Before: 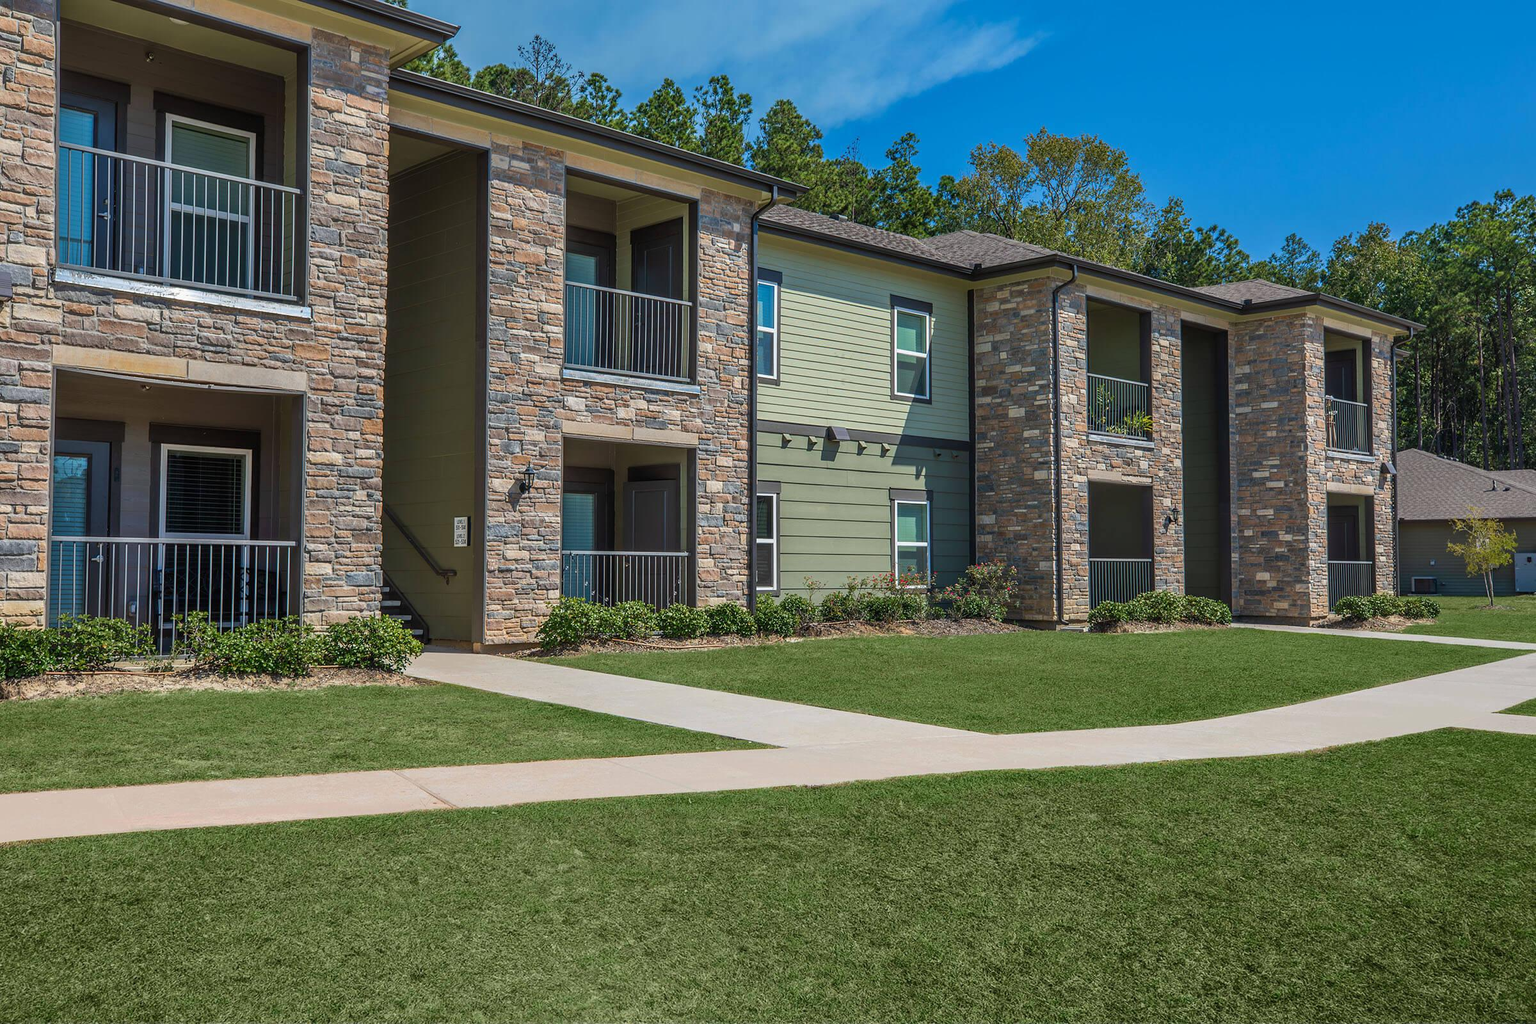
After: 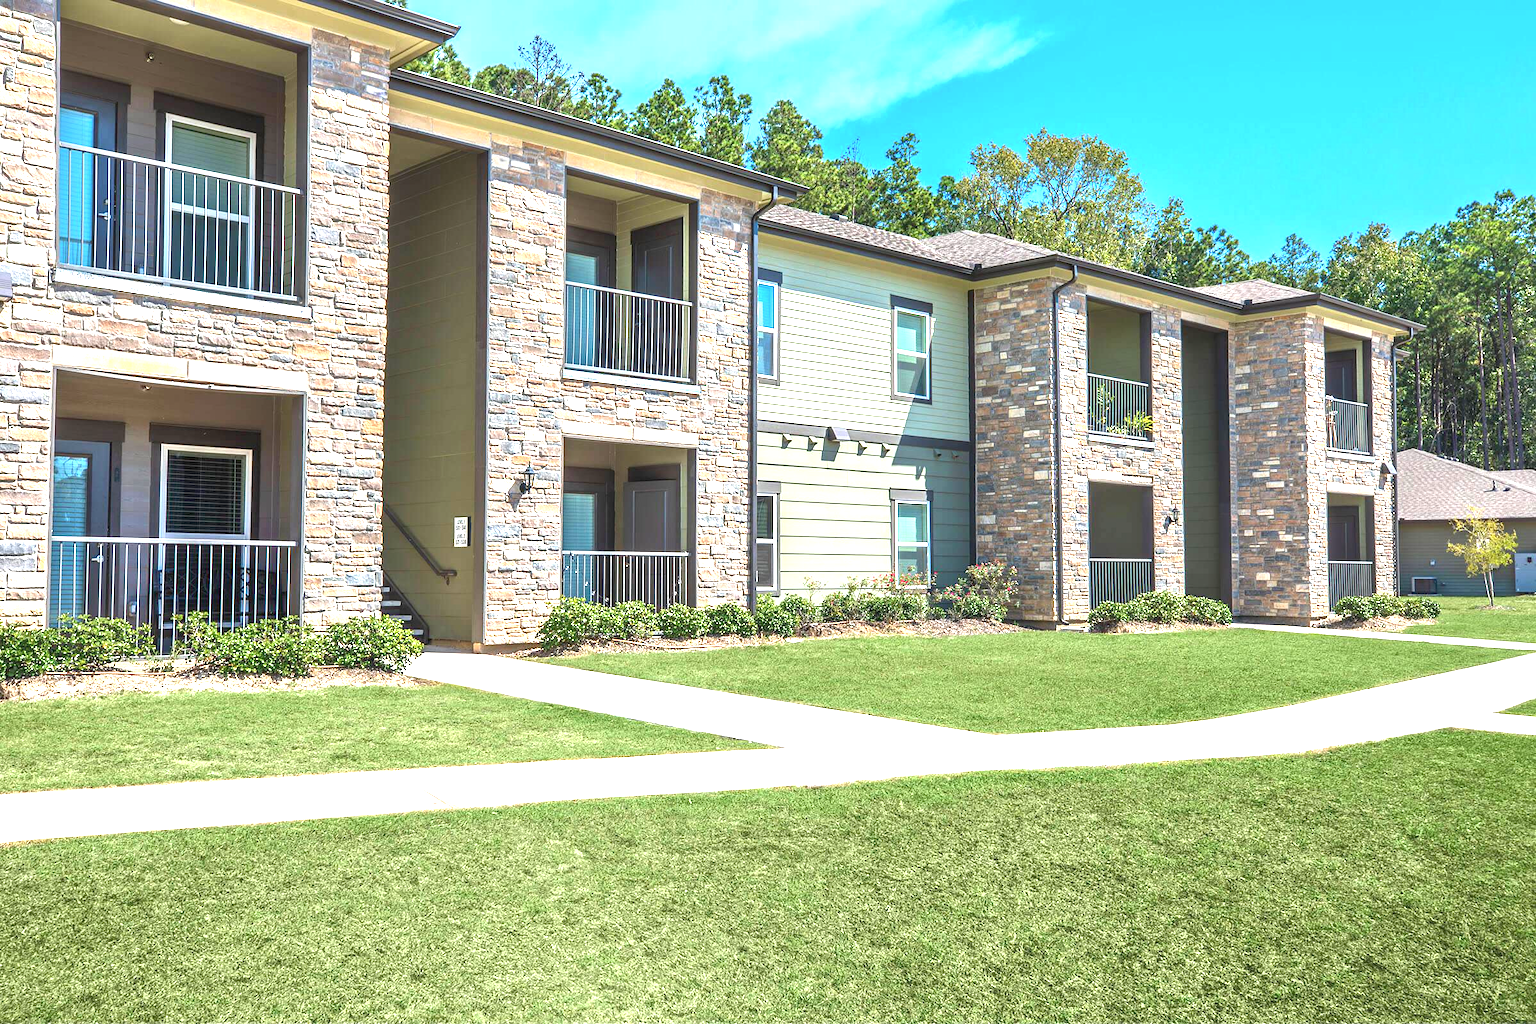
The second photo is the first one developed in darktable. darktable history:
exposure: black level correction 0, exposure 1.9 EV, compensate highlight preservation false
contrast brightness saturation: saturation -0.05
shadows and highlights: shadows 43.06, highlights 6.94
